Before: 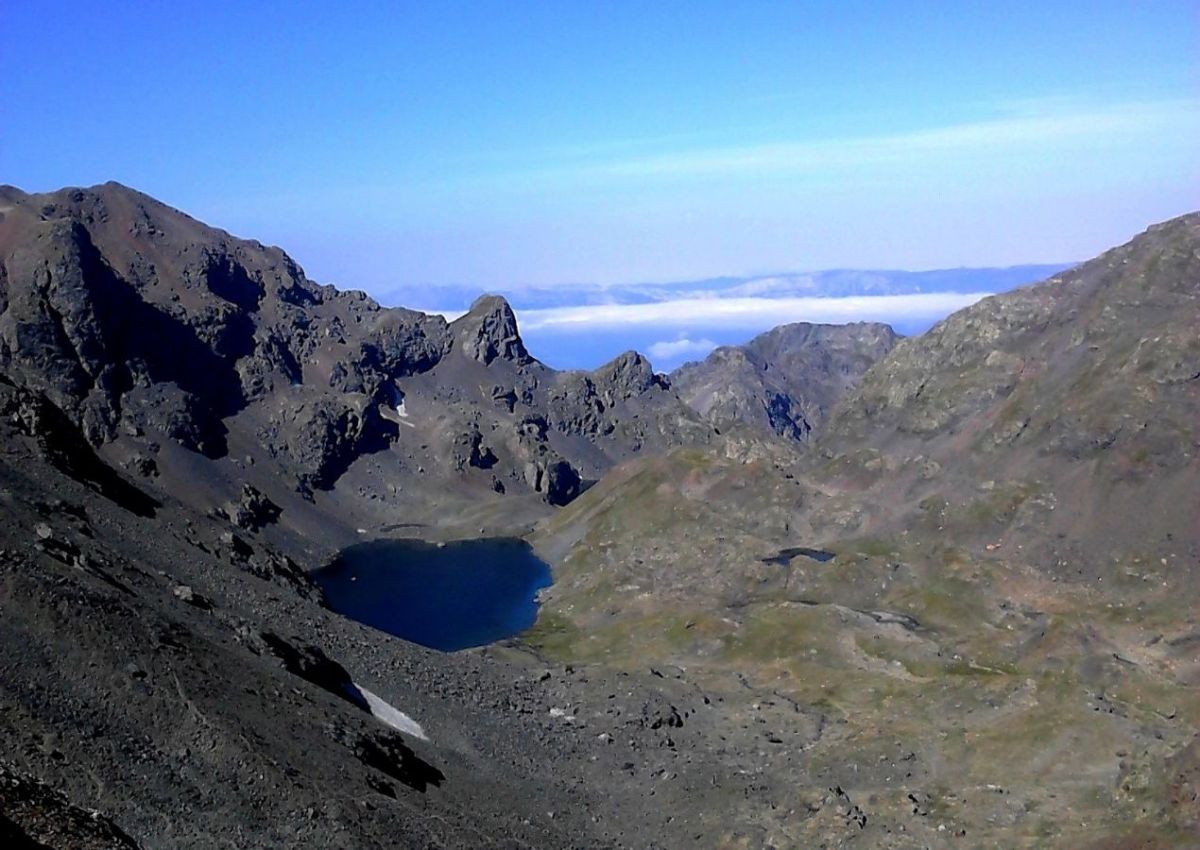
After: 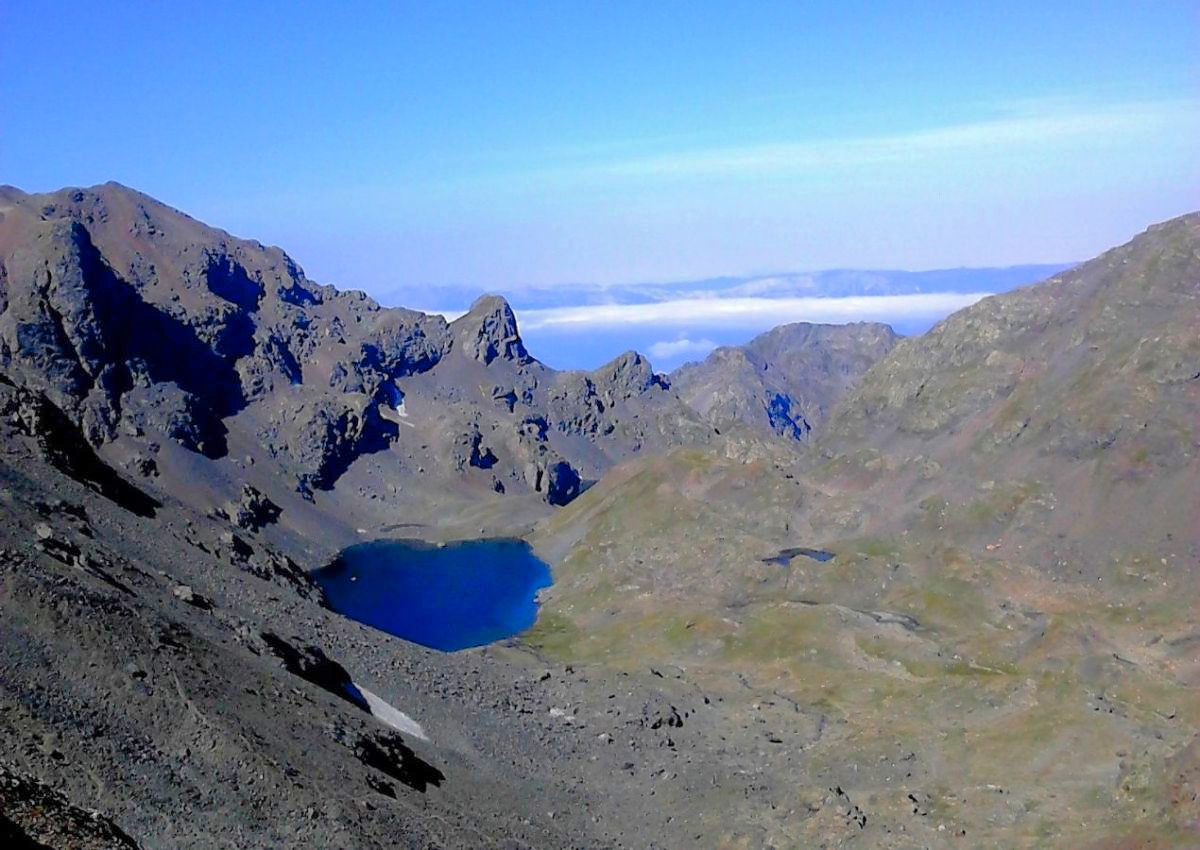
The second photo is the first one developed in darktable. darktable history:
color calibration: illuminant same as pipeline (D50), adaptation none (bypass)
tone curve: curves: ch0 [(0, 0) (0.004, 0.008) (0.077, 0.156) (0.169, 0.29) (0.774, 0.774) (1, 1)], color space Lab, linked channels, preserve colors none
